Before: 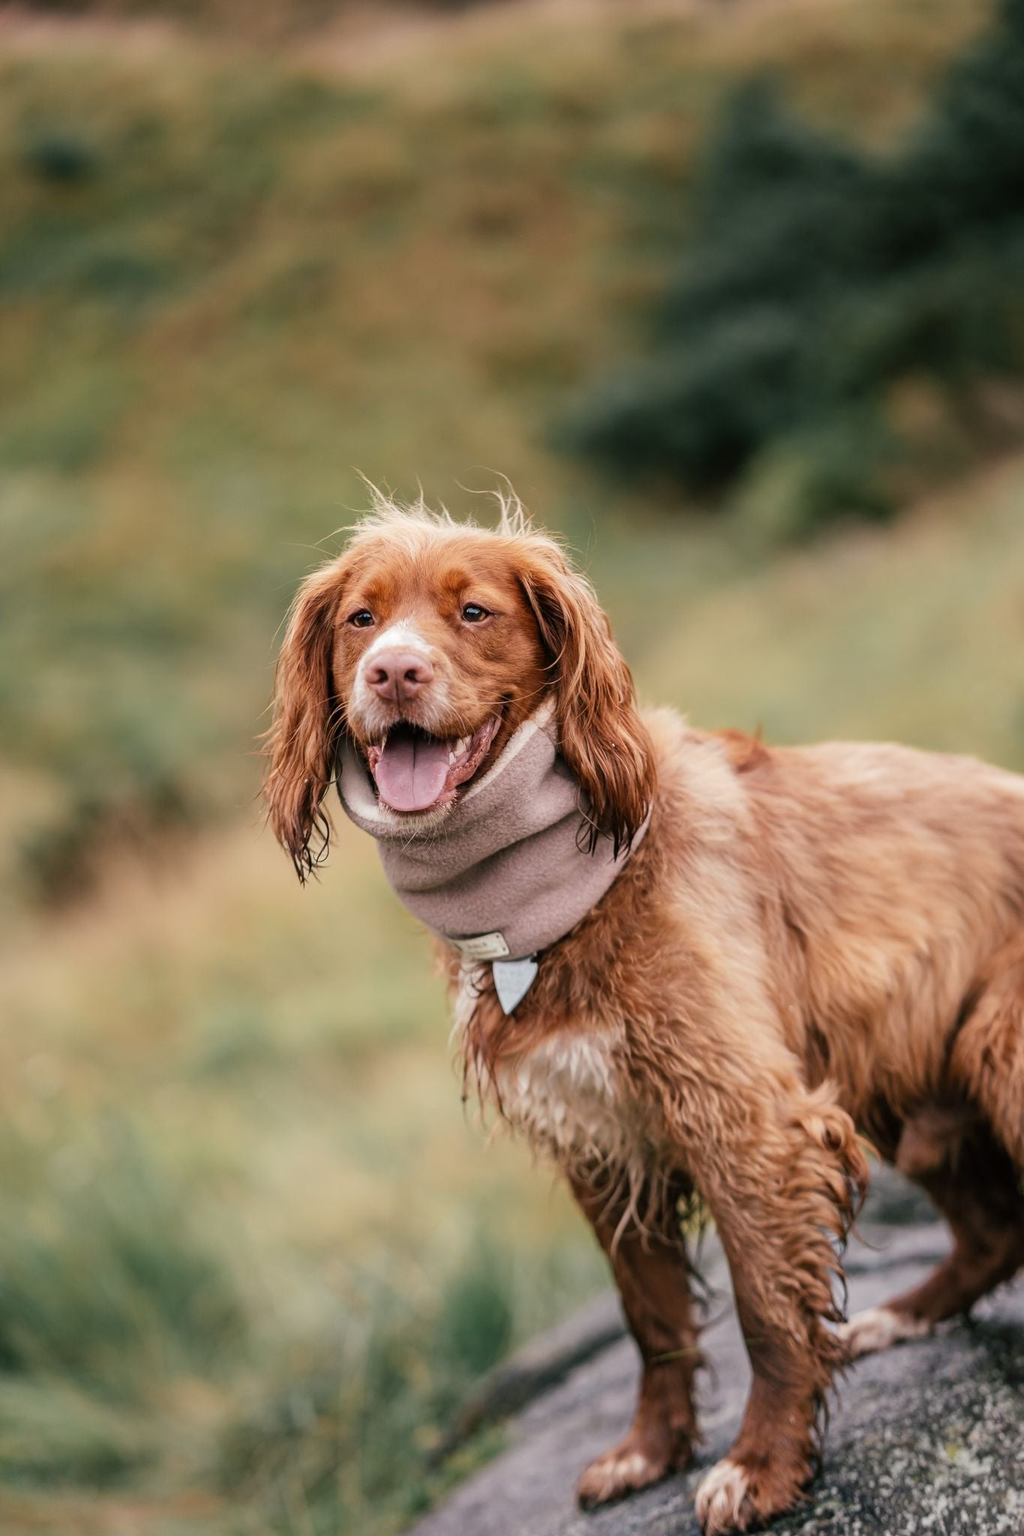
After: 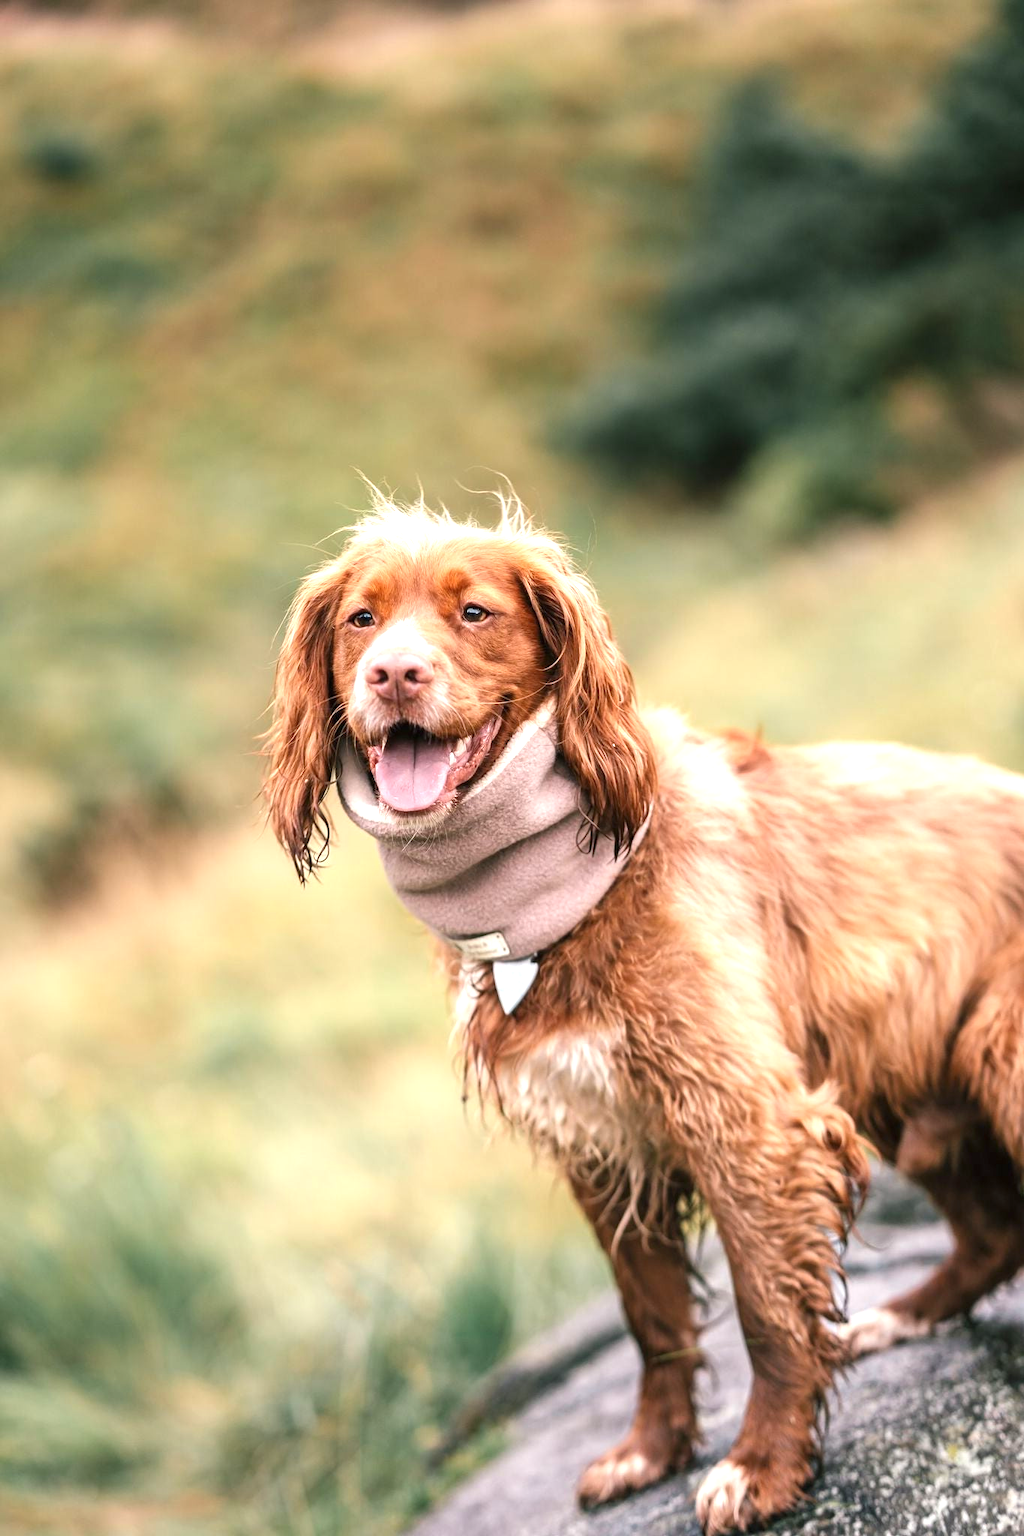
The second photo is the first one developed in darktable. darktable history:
exposure: black level correction 0, exposure 1 EV, compensate highlight preservation false
color correction: highlights b* 0.015
